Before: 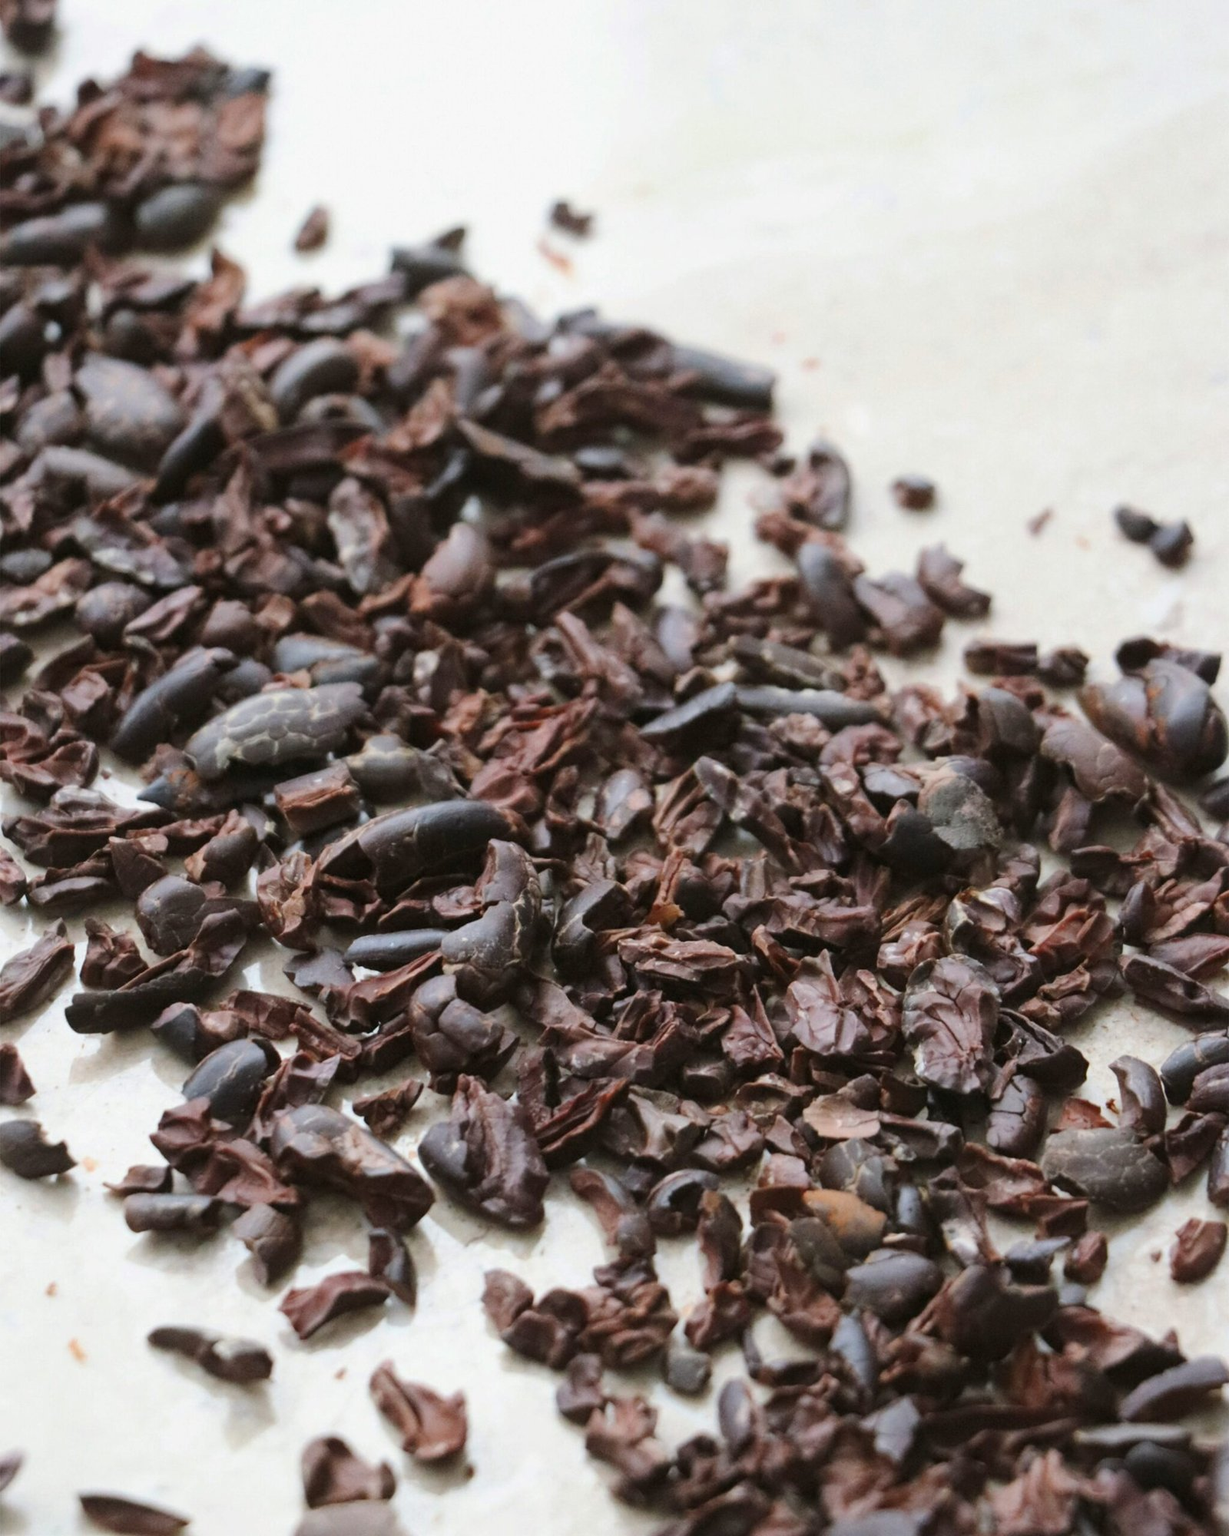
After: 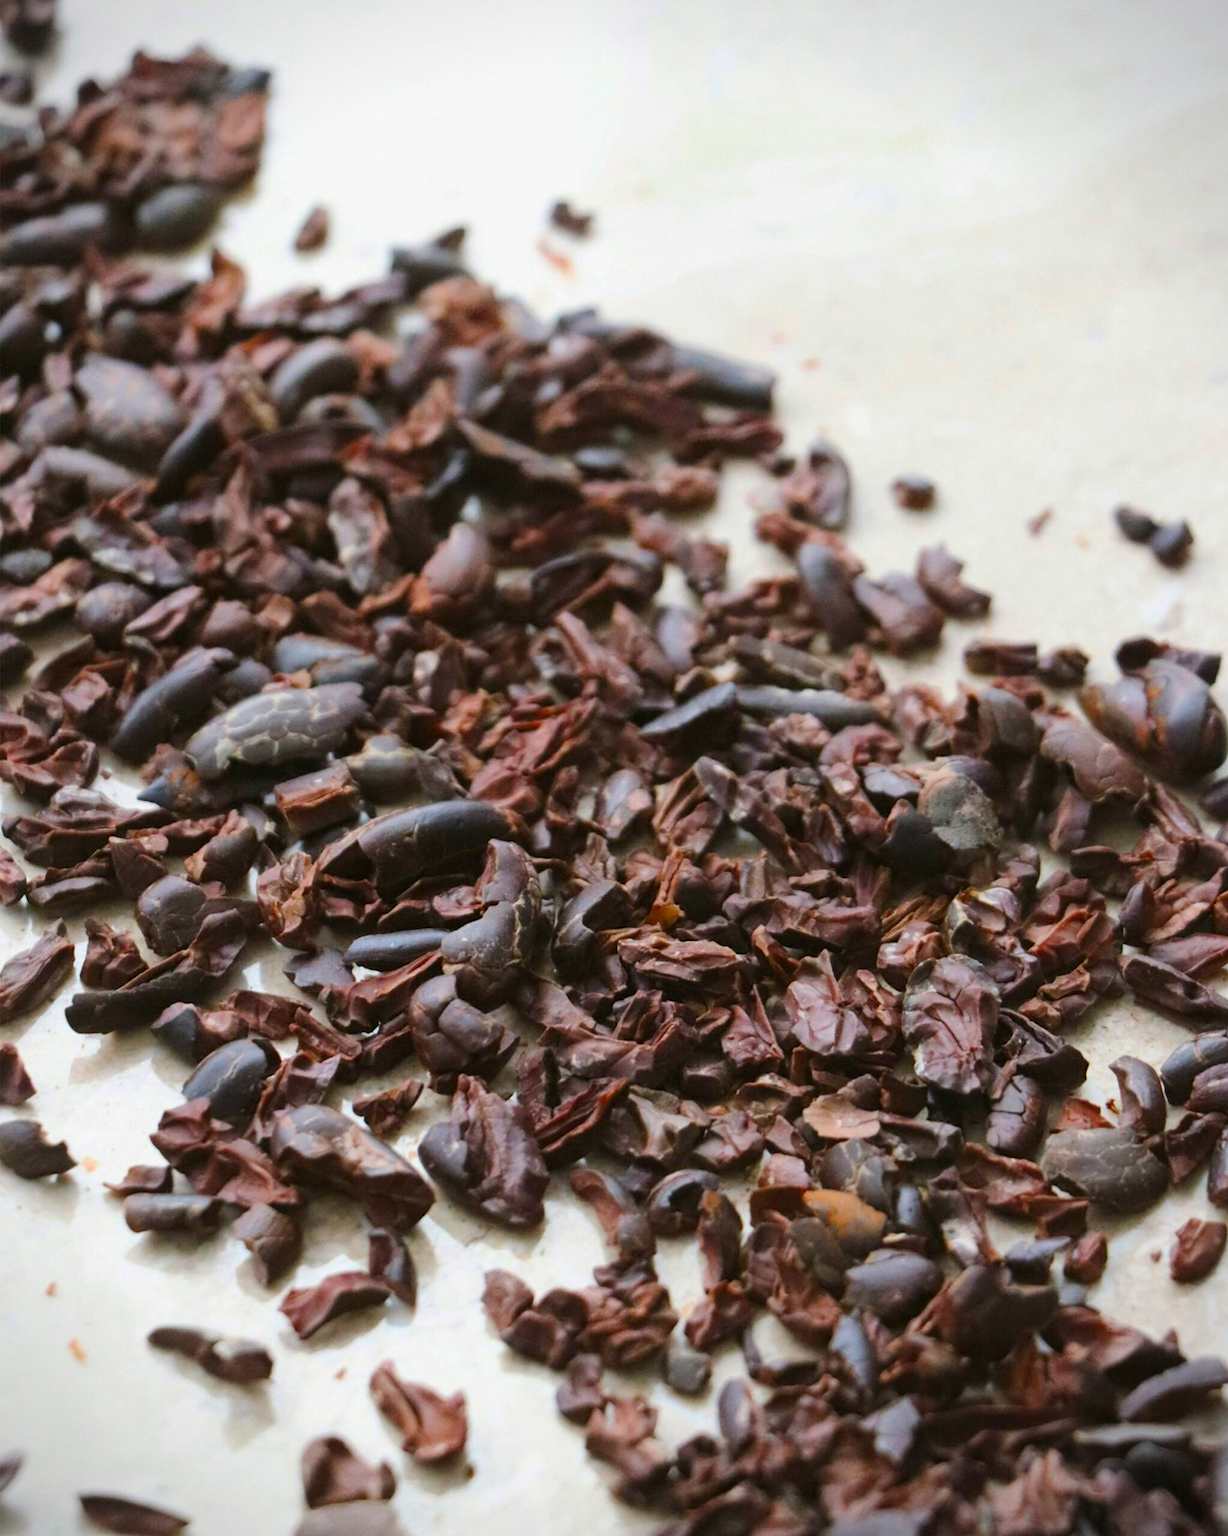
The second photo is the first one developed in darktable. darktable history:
vignetting: fall-off start 91.19%
color balance rgb: linear chroma grading › global chroma 15%, perceptual saturation grading › global saturation 30%
